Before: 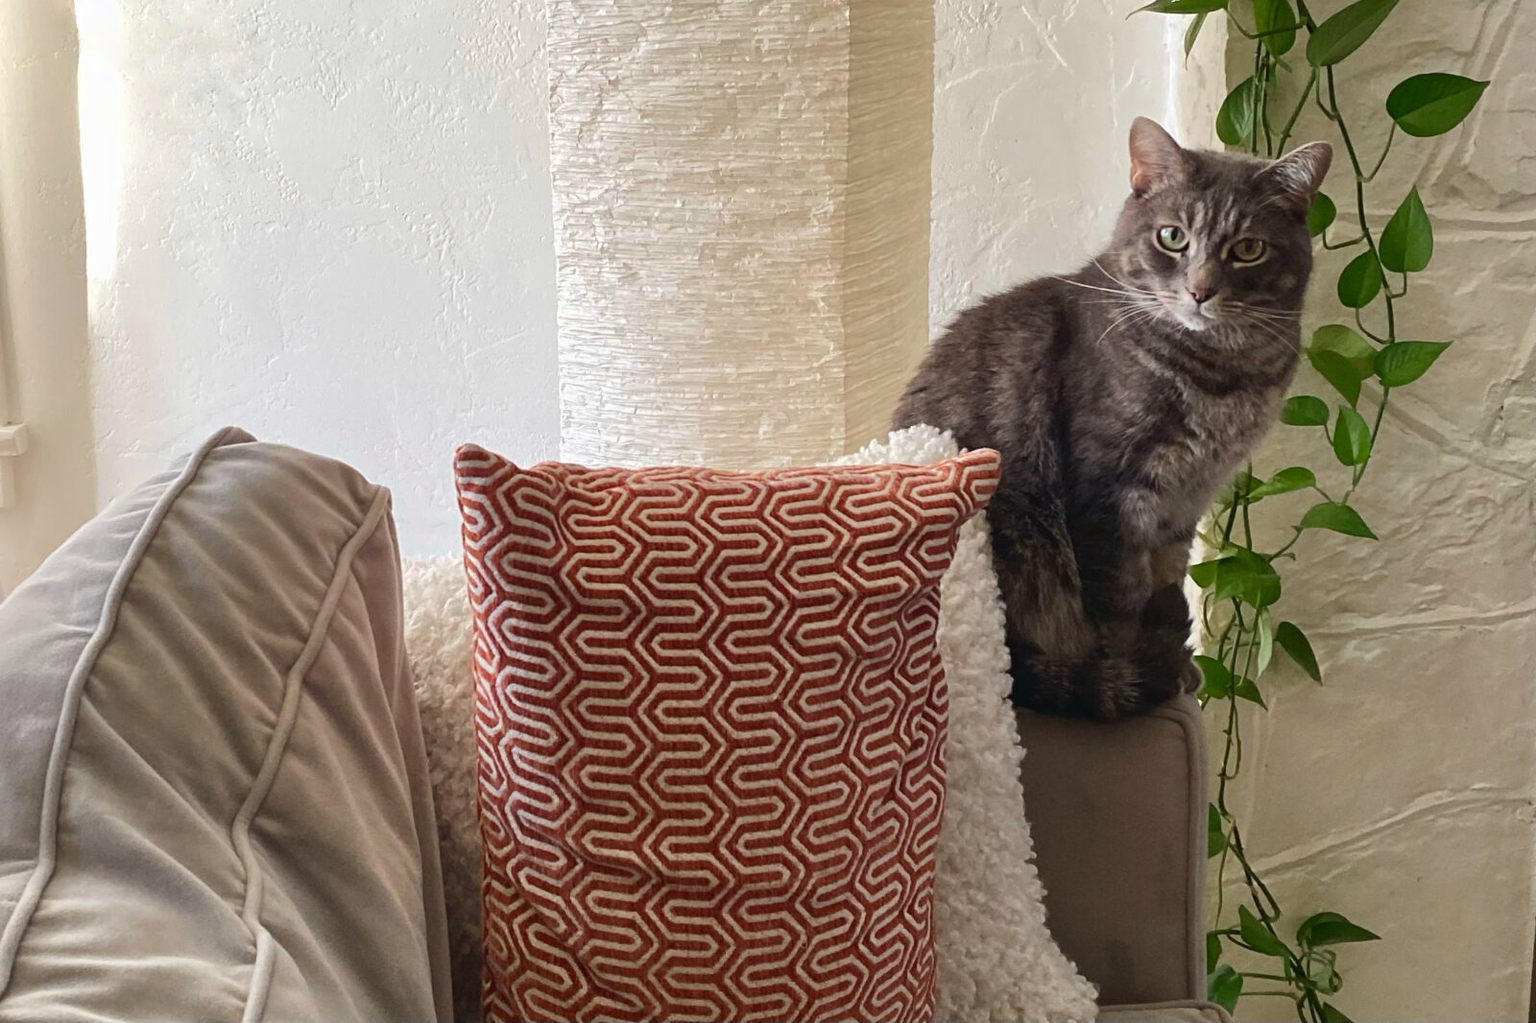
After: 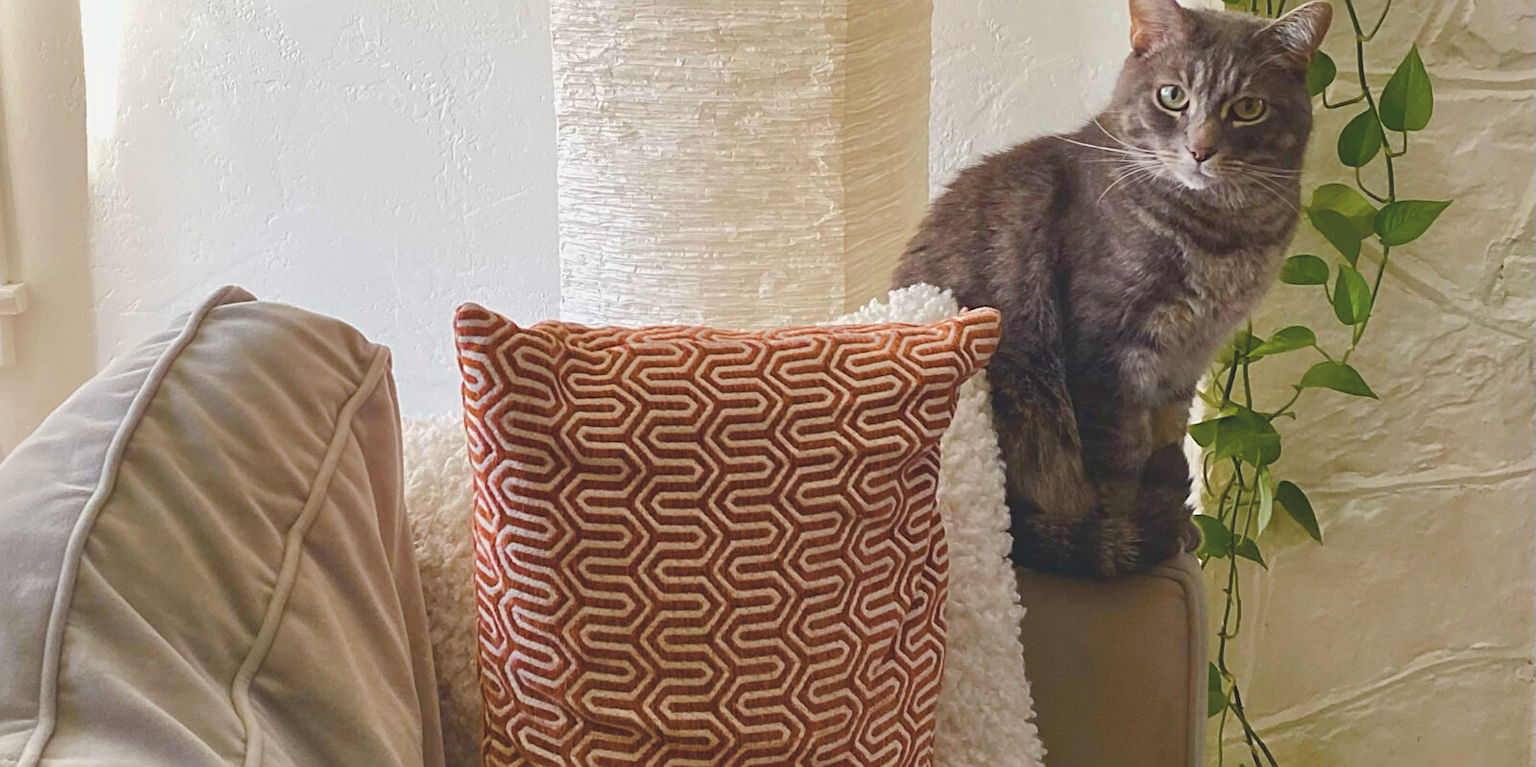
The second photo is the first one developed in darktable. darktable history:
contrast brightness saturation: contrast -0.26, saturation -0.43
crop: top 13.819%, bottom 11.169%
color balance rgb: linear chroma grading › shadows 10%, linear chroma grading › highlights 10%, linear chroma grading › global chroma 15%, linear chroma grading › mid-tones 15%, perceptual saturation grading › global saturation 40%, perceptual saturation grading › highlights -25%, perceptual saturation grading › mid-tones 35%, perceptual saturation grading › shadows 35%, perceptual brilliance grading › global brilliance 11.29%, global vibrance 11.29%
sharpen: amount 0.2
